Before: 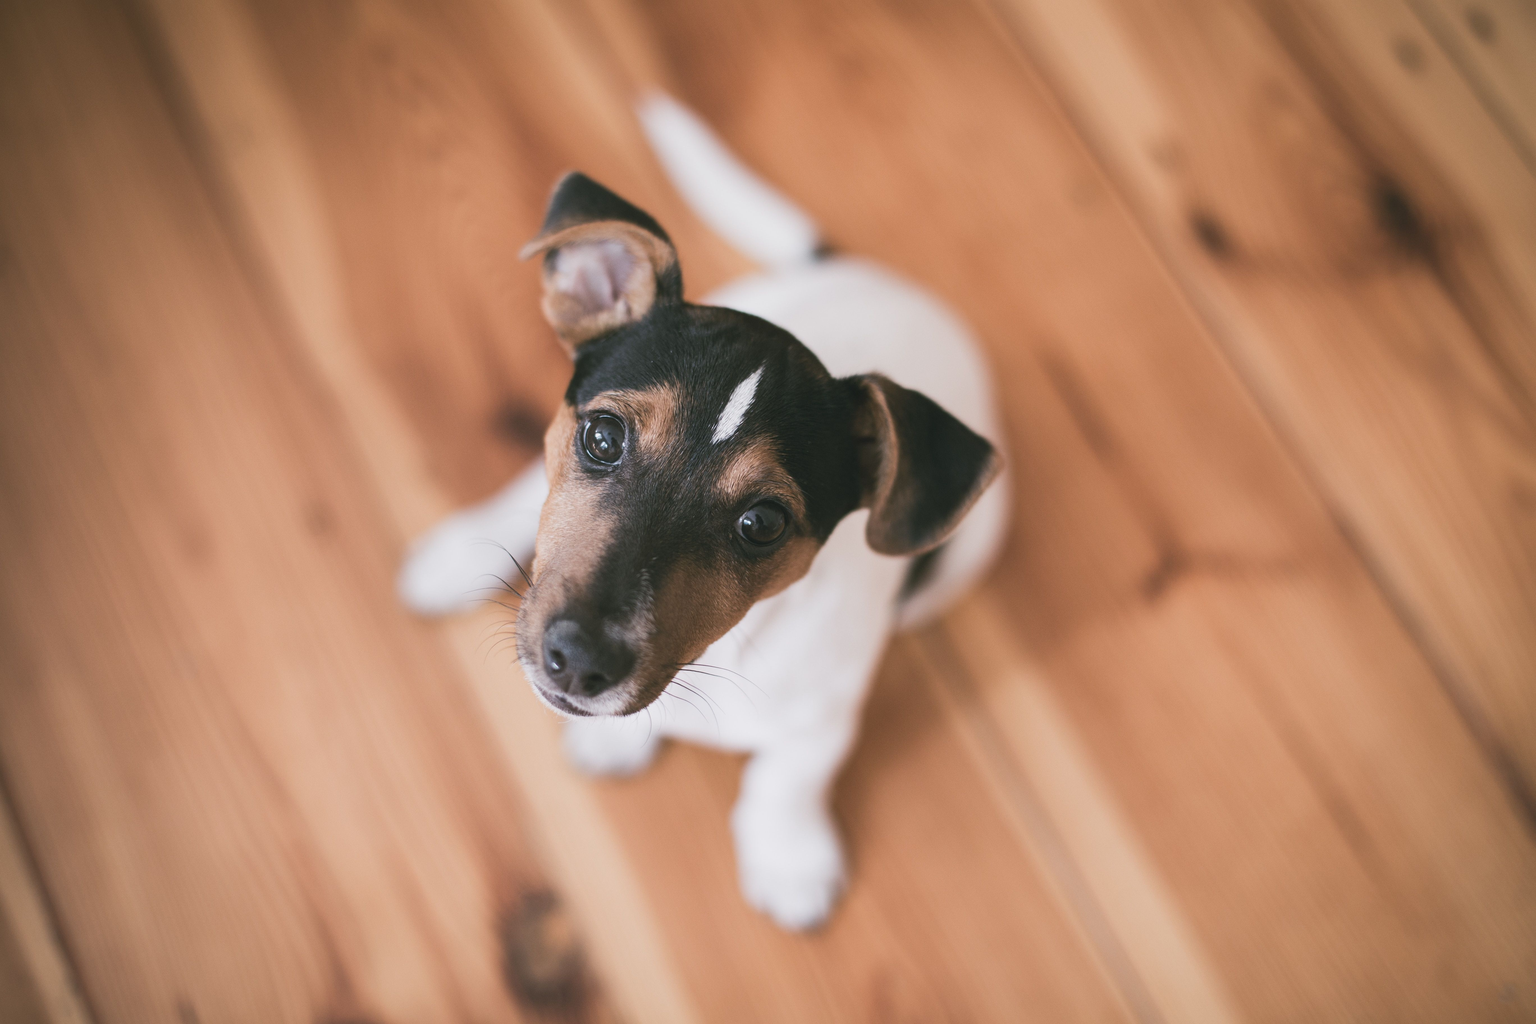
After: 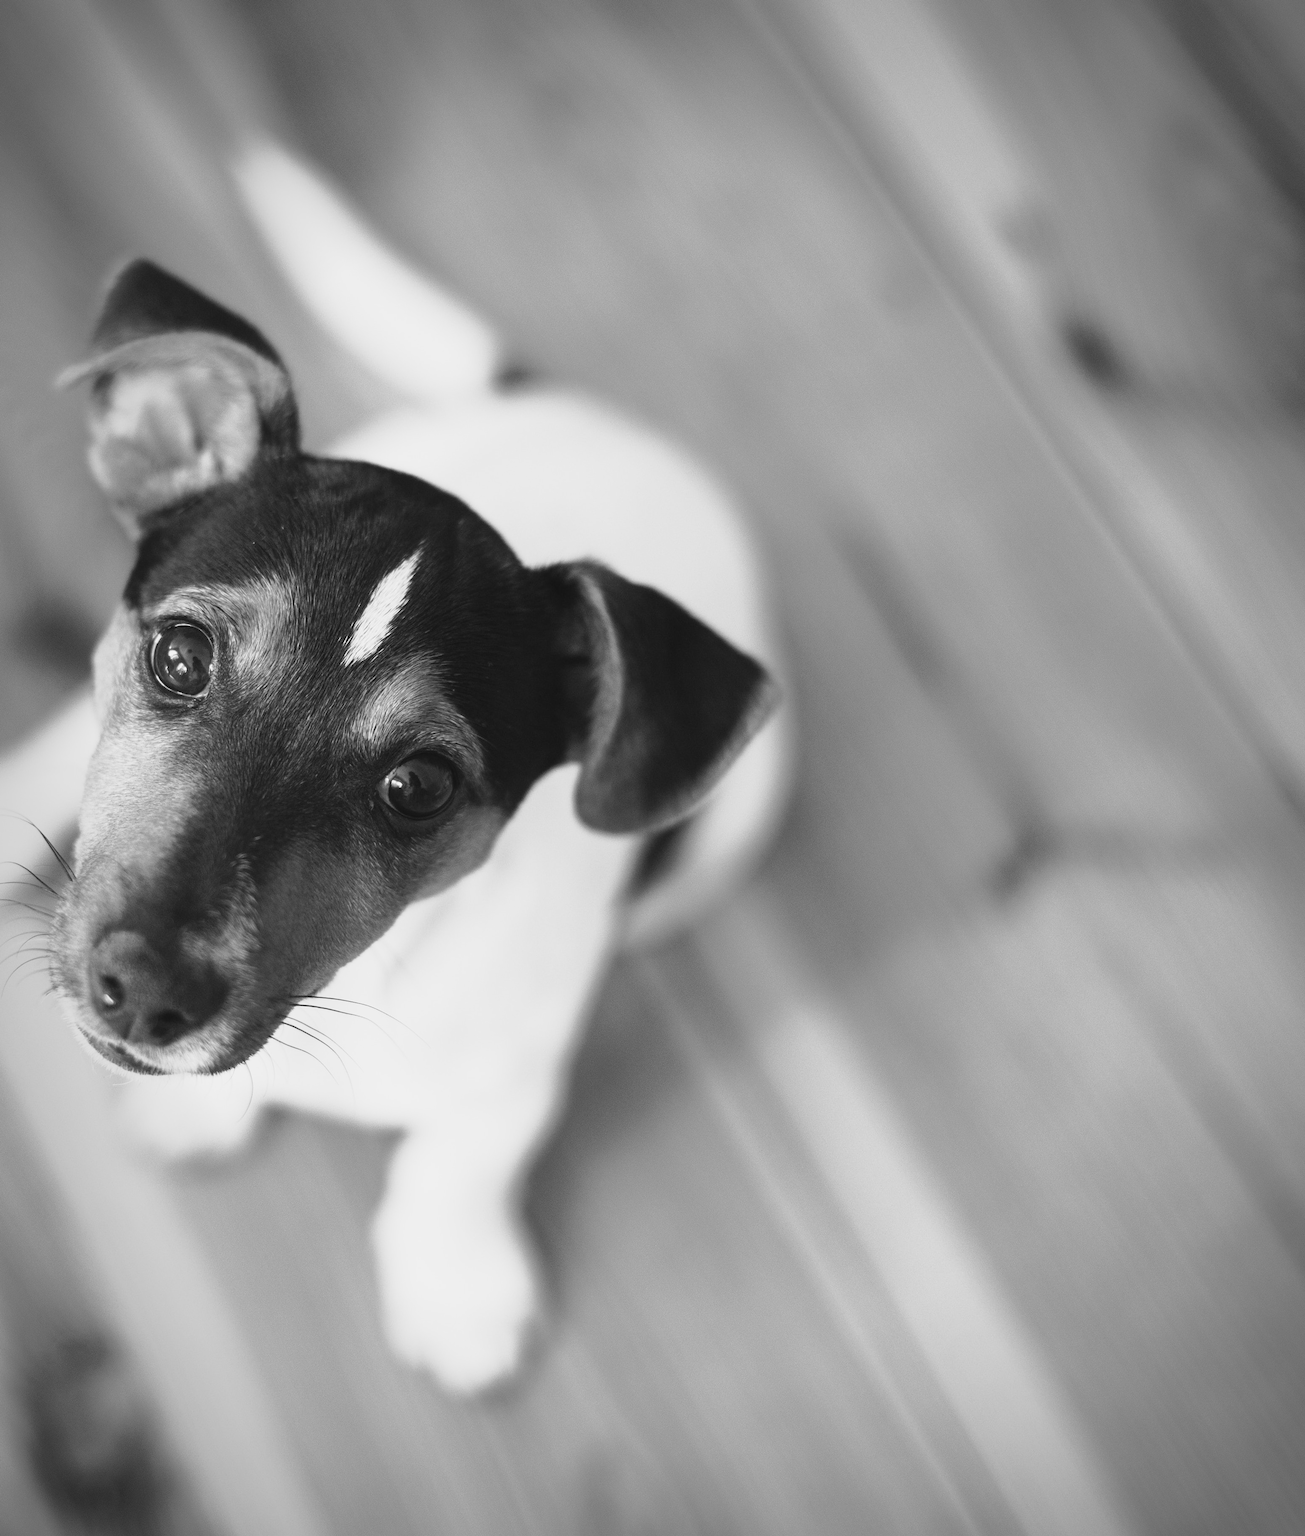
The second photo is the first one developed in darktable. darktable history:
monochrome: on, module defaults
tone curve: curves: ch0 [(0, 0) (0.105, 0.068) (0.195, 0.162) (0.283, 0.283) (0.384, 0.404) (0.485, 0.531) (0.638, 0.681) (0.795, 0.879) (1, 0.977)]; ch1 [(0, 0) (0.161, 0.092) (0.35, 0.33) (0.379, 0.401) (0.456, 0.469) (0.498, 0.503) (0.531, 0.537) (0.596, 0.621) (0.635, 0.671) (1, 1)]; ch2 [(0, 0) (0.371, 0.362) (0.437, 0.437) (0.483, 0.484) (0.53, 0.515) (0.56, 0.58) (0.622, 0.606) (1, 1)], color space Lab, independent channels, preserve colors none
color correction: highlights a* 3.12, highlights b* -1.55, shadows a* -0.101, shadows b* 2.52, saturation 0.98
vignetting: automatic ratio true
crop: left 31.458%, top 0%, right 11.876%
